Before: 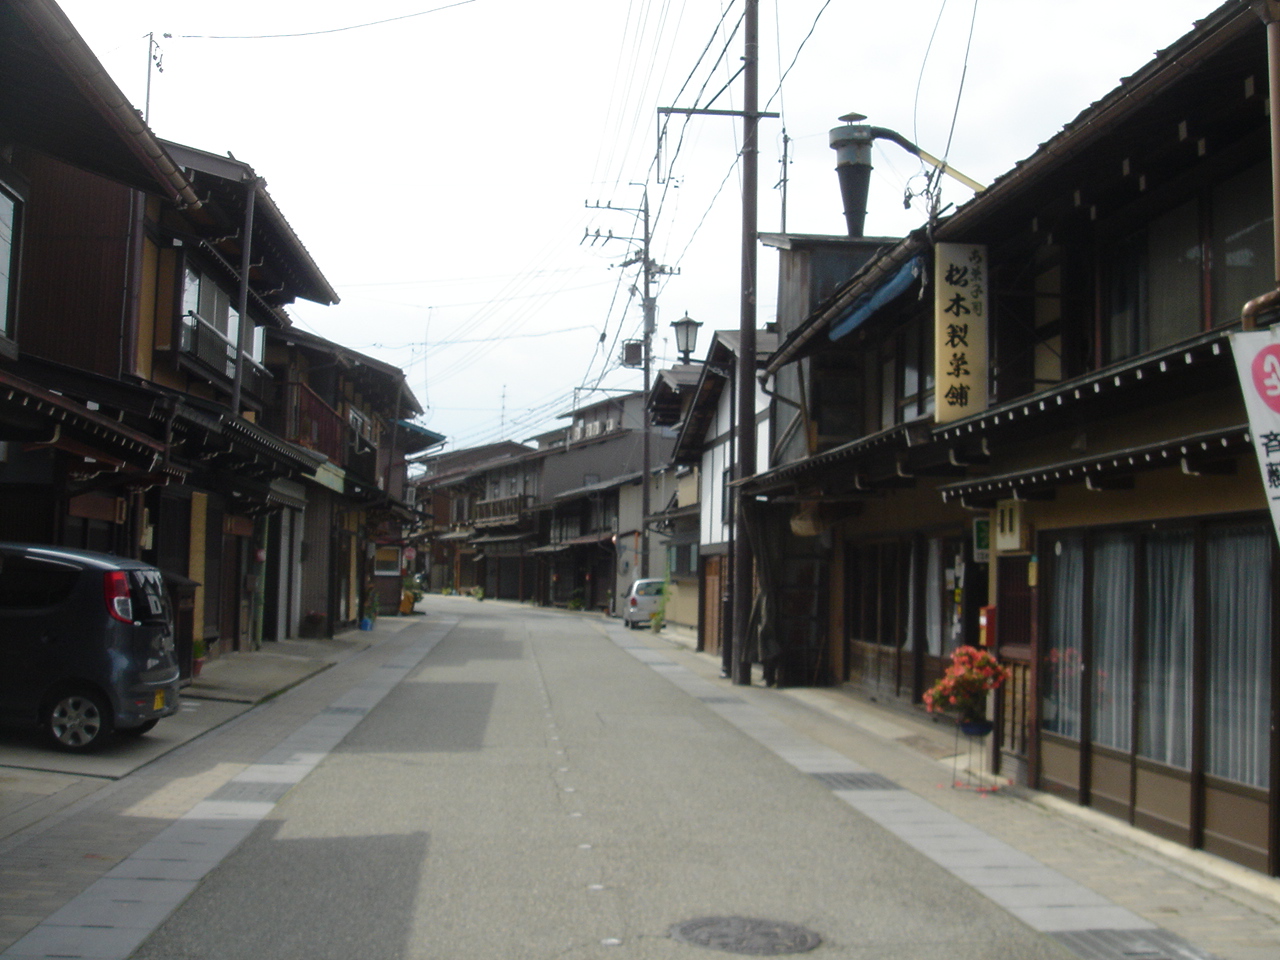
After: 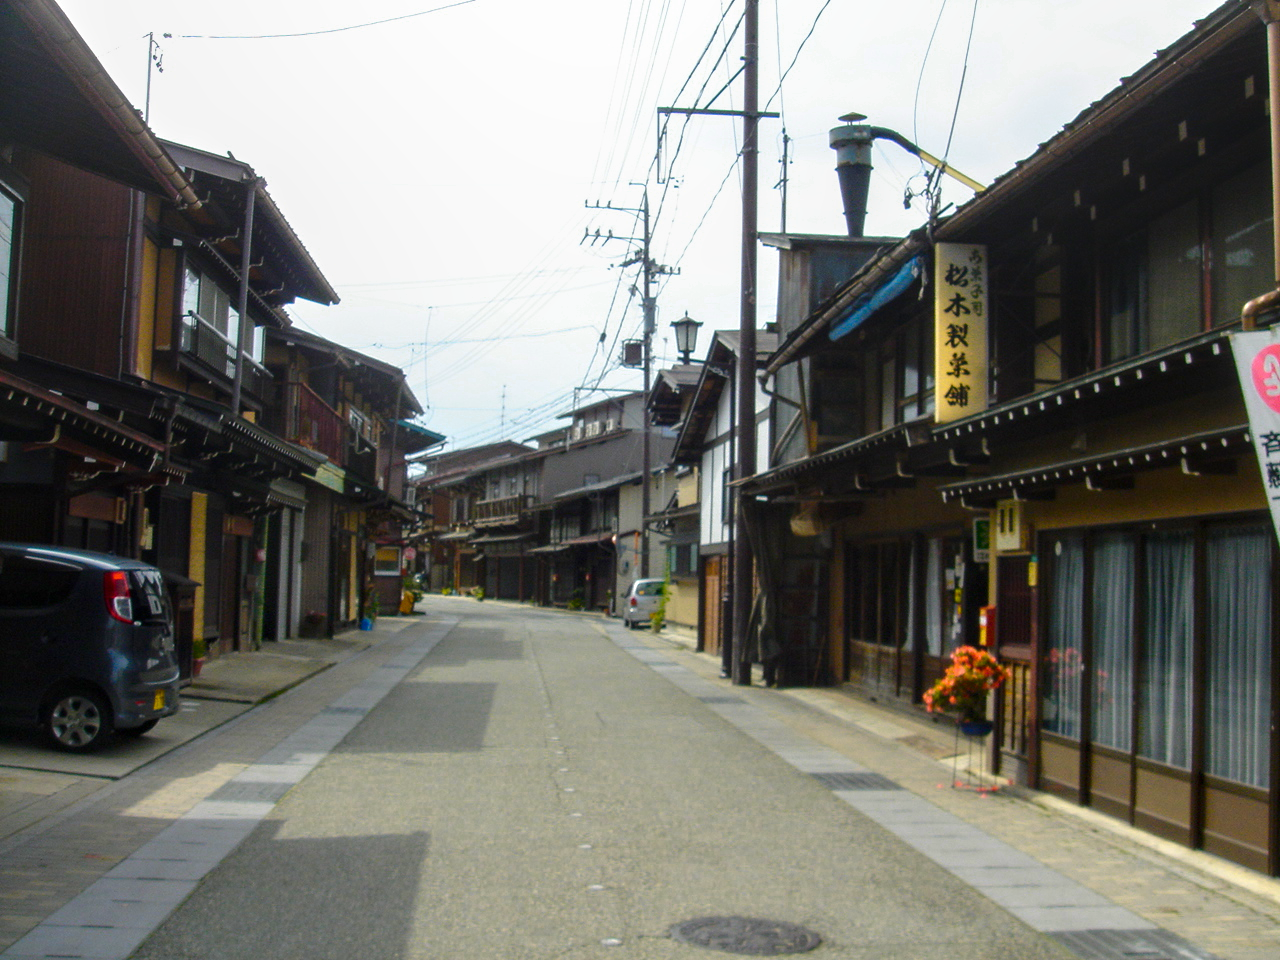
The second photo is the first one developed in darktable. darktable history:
local contrast: detail 130%
color balance rgb: linear chroma grading › global chroma 15%, perceptual saturation grading › global saturation 30%
color zones: curves: ch0 [(0.099, 0.624) (0.257, 0.596) (0.384, 0.376) (0.529, 0.492) (0.697, 0.564) (0.768, 0.532) (0.908, 0.644)]; ch1 [(0.112, 0.564) (0.254, 0.612) (0.432, 0.676) (0.592, 0.456) (0.743, 0.684) (0.888, 0.536)]; ch2 [(0.25, 0.5) (0.469, 0.36) (0.75, 0.5)]
